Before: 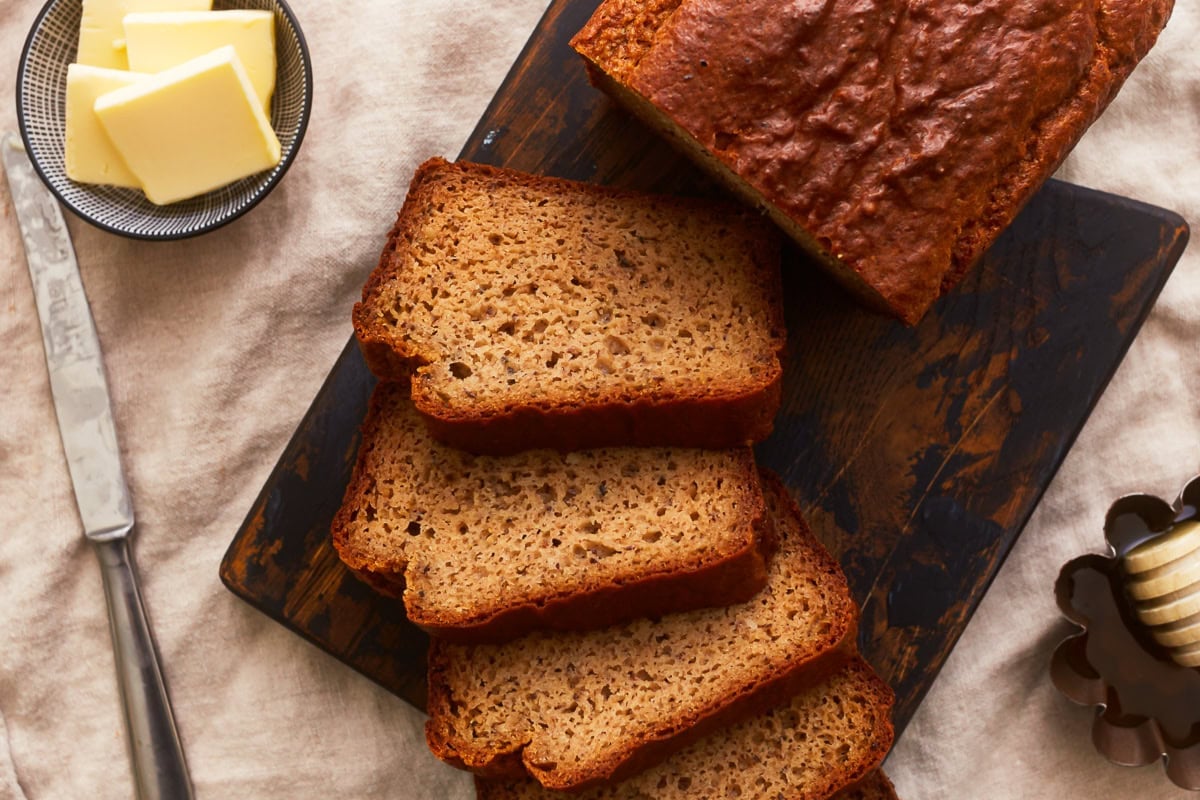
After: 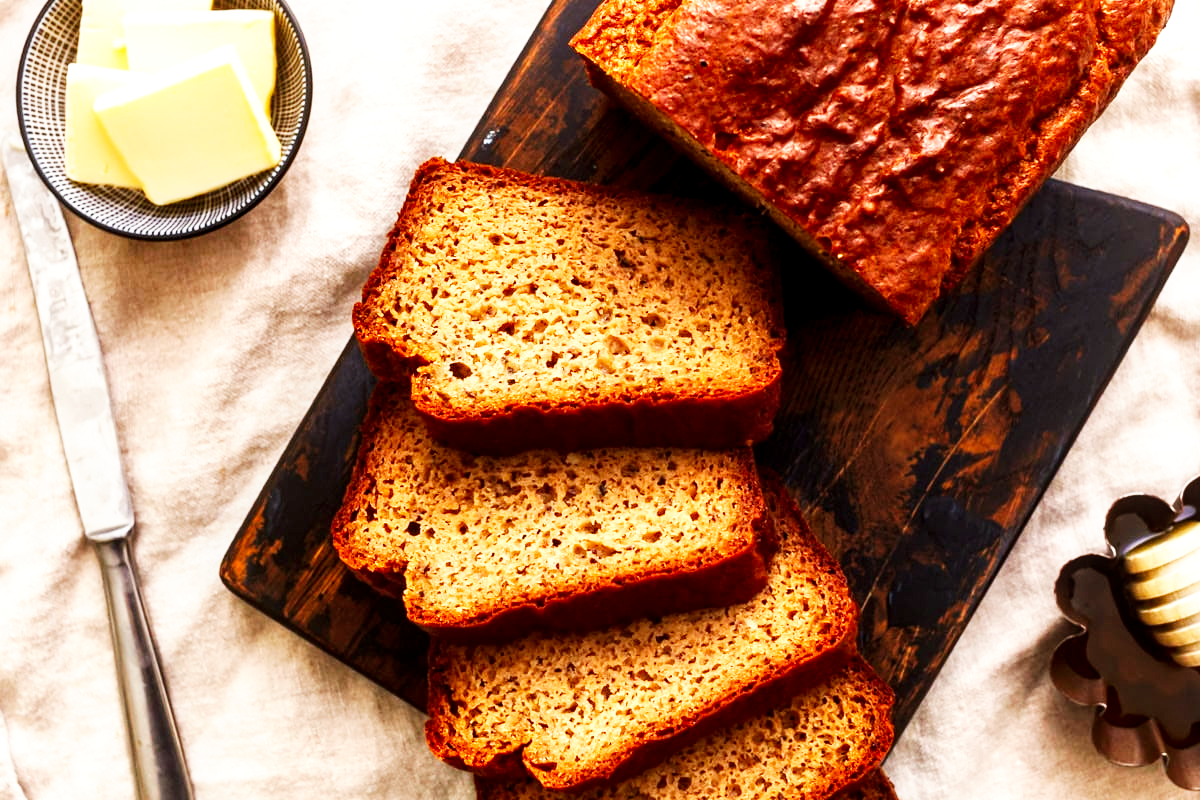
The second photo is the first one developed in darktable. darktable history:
local contrast: highlights 83%, shadows 81%
base curve: curves: ch0 [(0, 0) (0.007, 0.004) (0.027, 0.03) (0.046, 0.07) (0.207, 0.54) (0.442, 0.872) (0.673, 0.972) (1, 1)], preserve colors none
